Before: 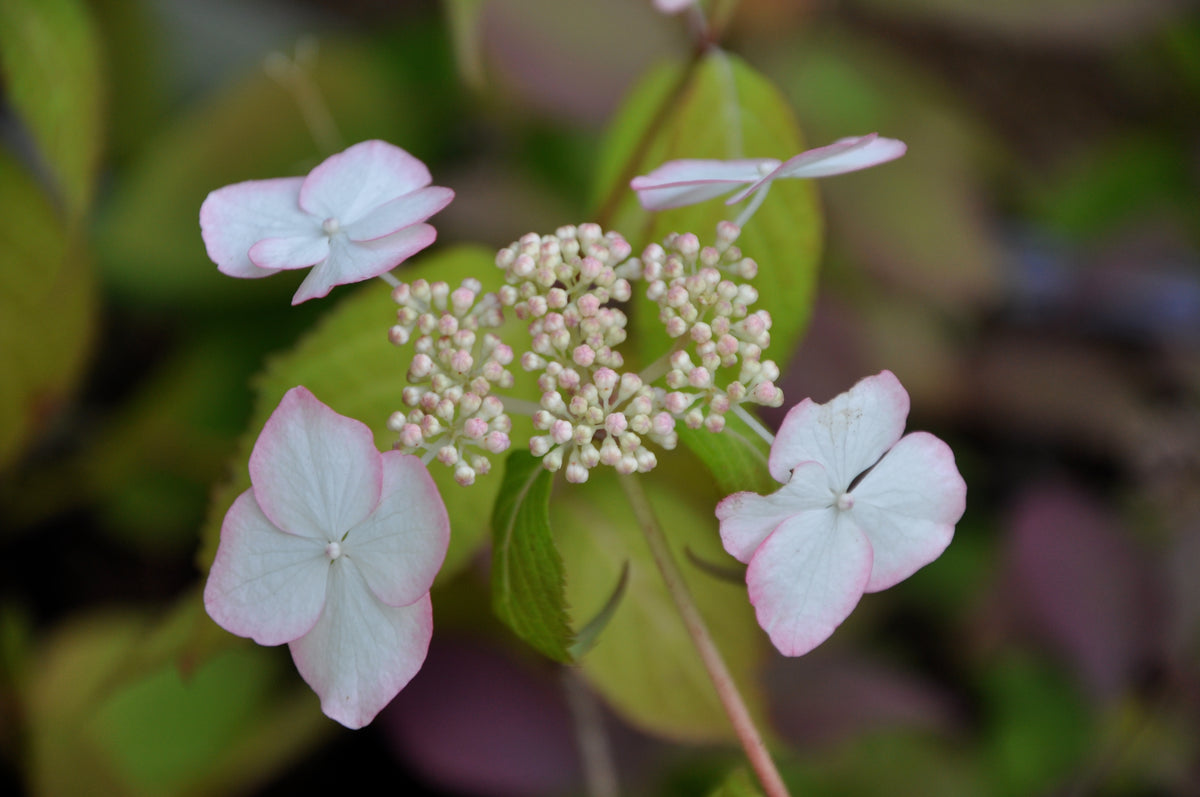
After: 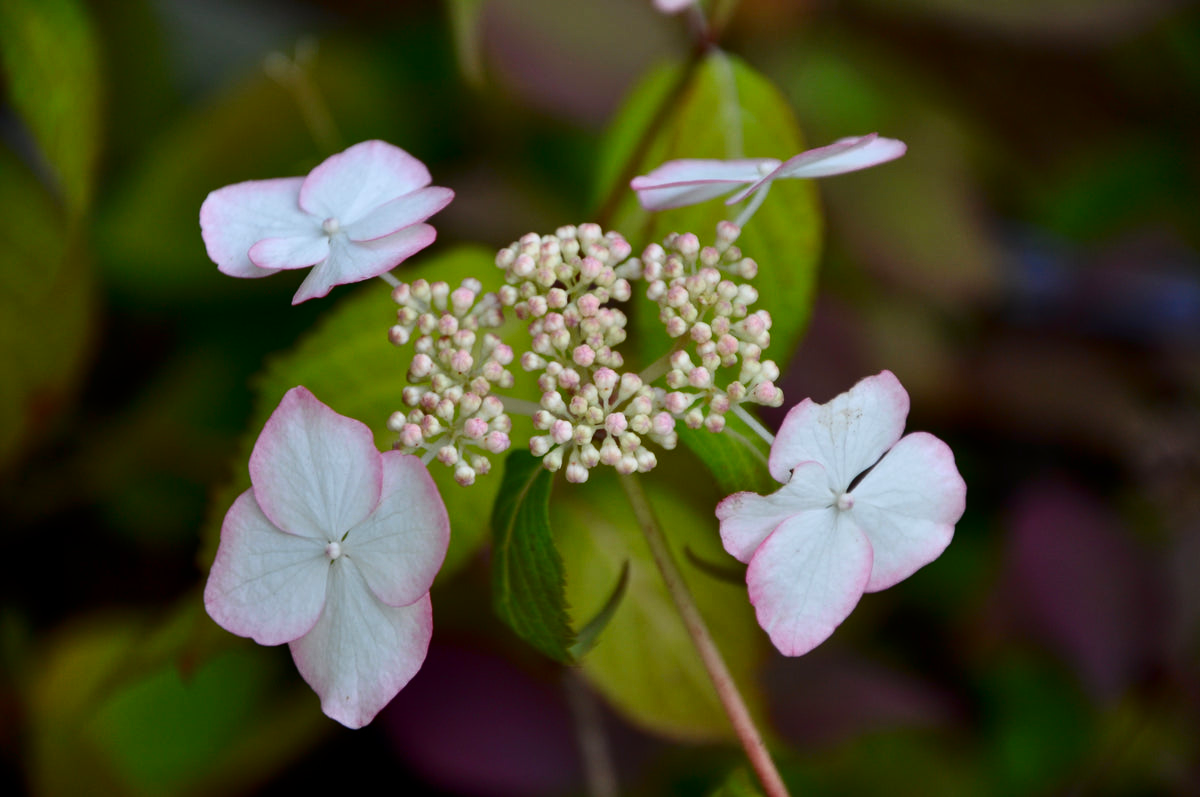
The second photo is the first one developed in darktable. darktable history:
contrast brightness saturation: contrast 0.21, brightness -0.11, saturation 0.21
exposure: compensate highlight preservation false
